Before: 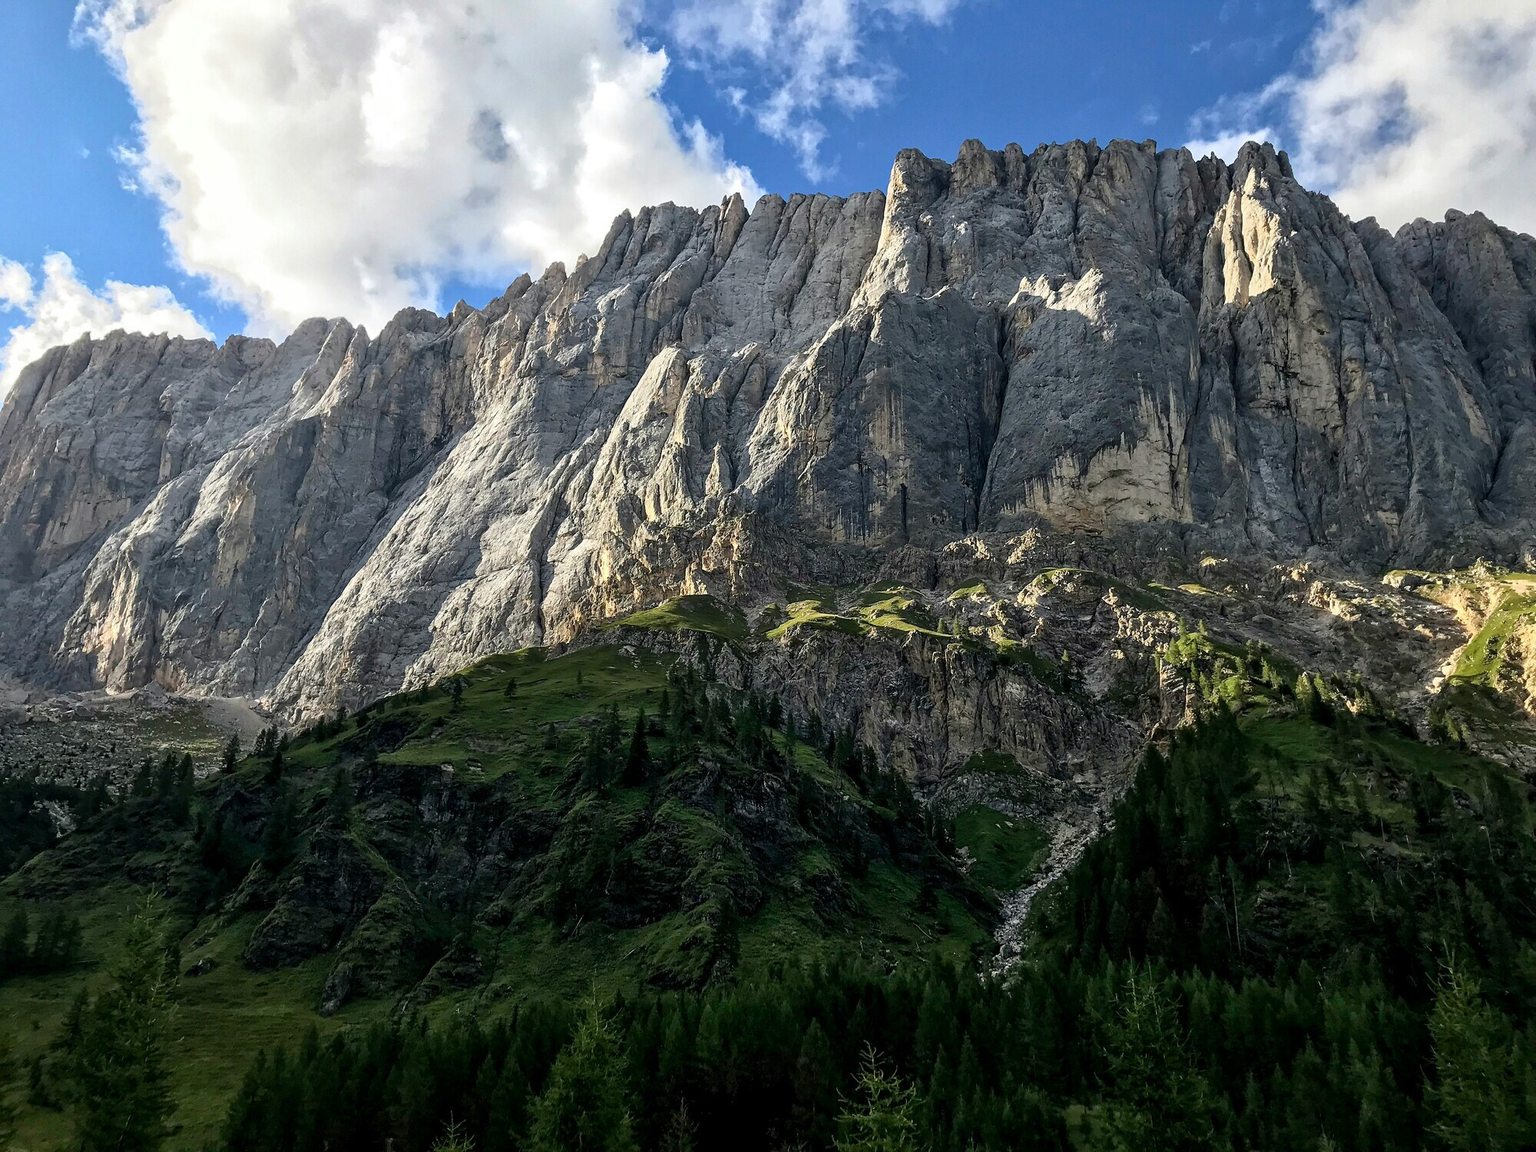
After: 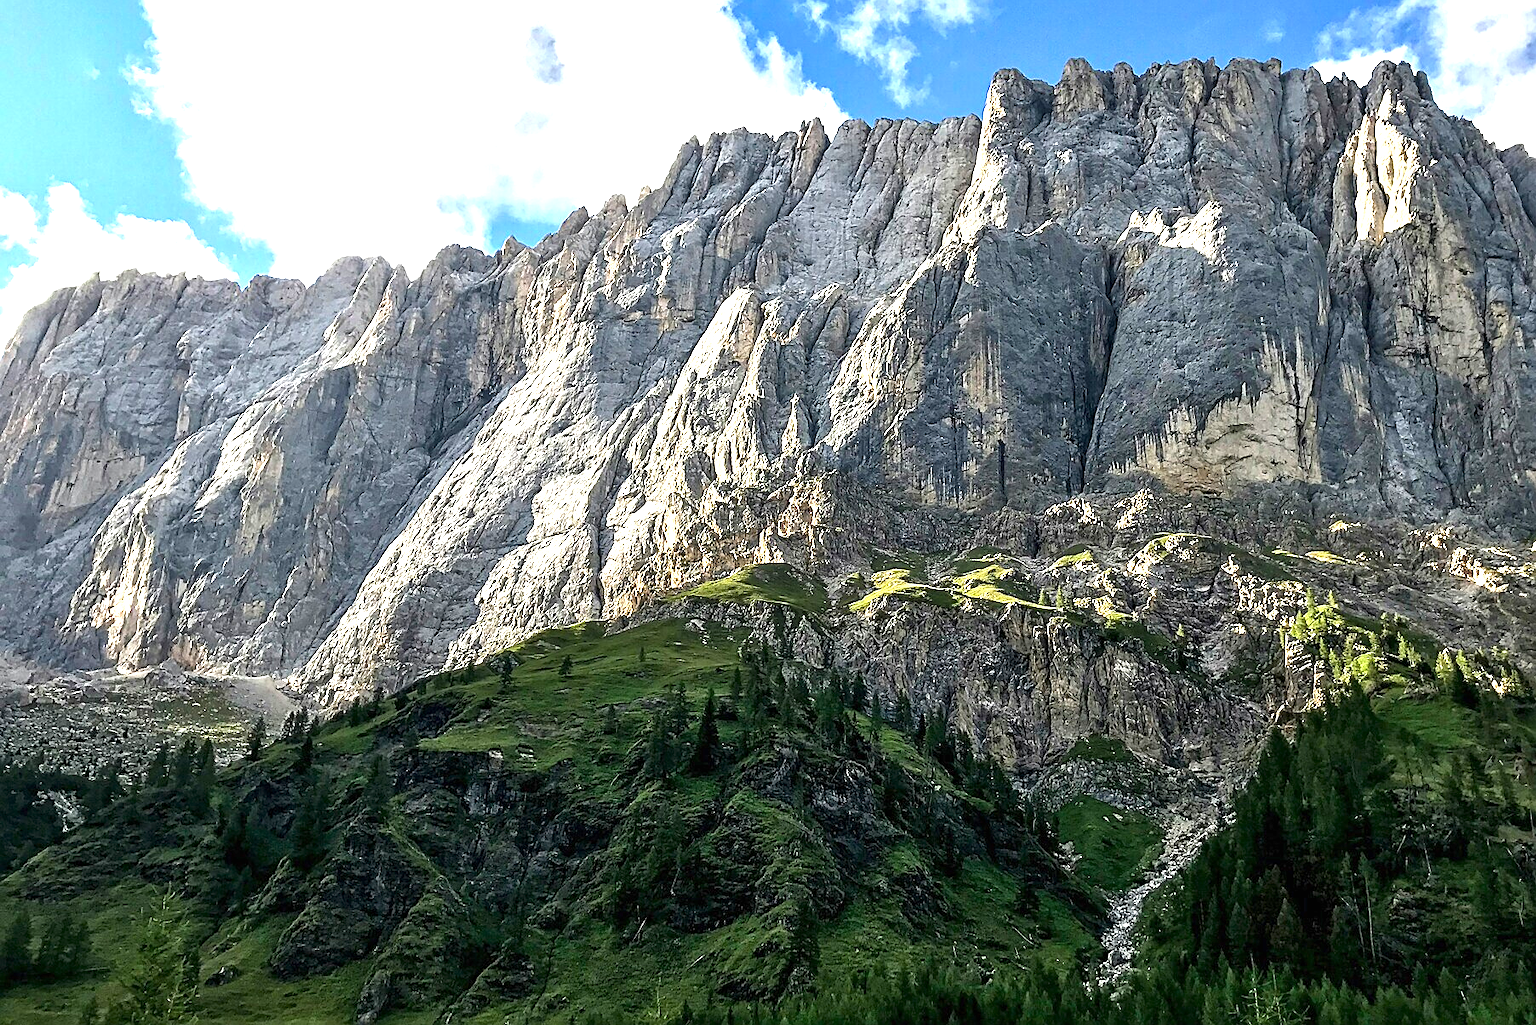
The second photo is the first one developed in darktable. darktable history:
shadows and highlights: radius 121.25, shadows 21.61, white point adjustment -9.62, highlights -12.99, soften with gaussian
sharpen: on, module defaults
crop: top 7.556%, right 9.706%, bottom 12.101%
exposure: black level correction 0, exposure 1.481 EV, compensate exposure bias true, compensate highlight preservation false
